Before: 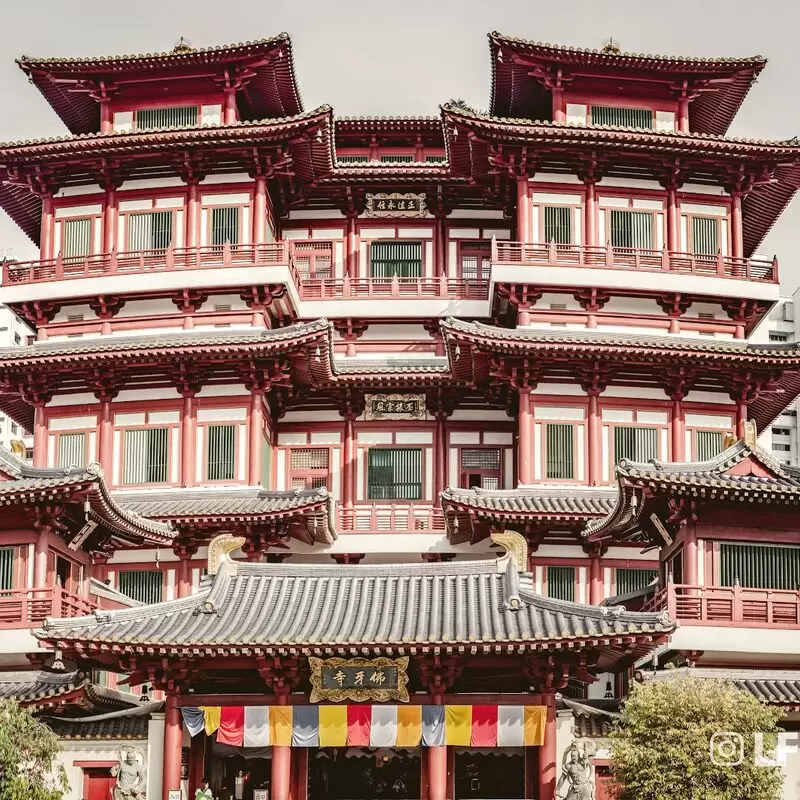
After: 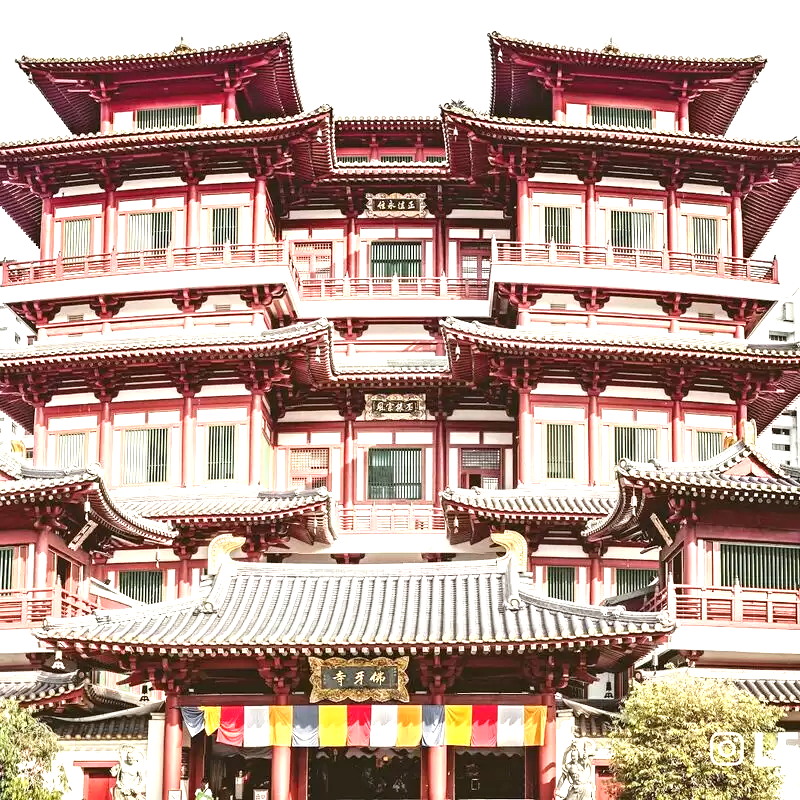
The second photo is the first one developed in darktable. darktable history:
white balance: red 0.986, blue 1.01
exposure: black level correction 0, exposure 1.1 EV, compensate exposure bias true, compensate highlight preservation false
